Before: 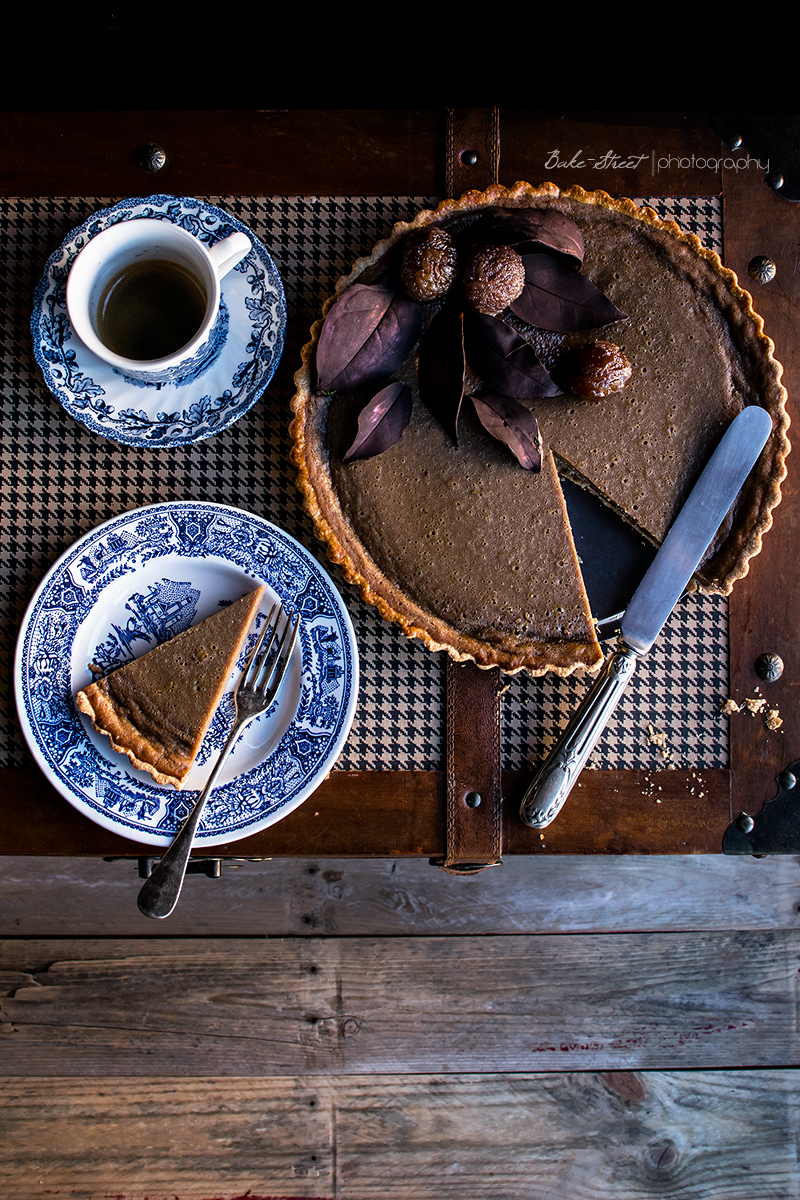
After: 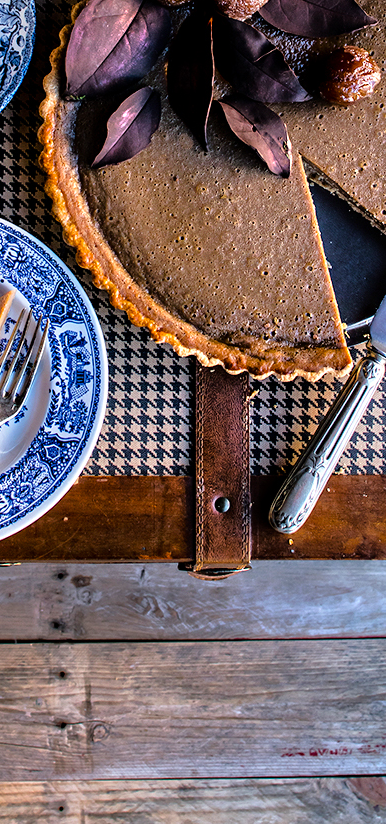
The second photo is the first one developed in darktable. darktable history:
crop: left 31.379%, top 24.658%, right 20.326%, bottom 6.628%
color balance: output saturation 110%
tone equalizer: -7 EV 0.15 EV, -6 EV 0.6 EV, -5 EV 1.15 EV, -4 EV 1.33 EV, -3 EV 1.15 EV, -2 EV 0.6 EV, -1 EV 0.15 EV, mask exposure compensation -0.5 EV
